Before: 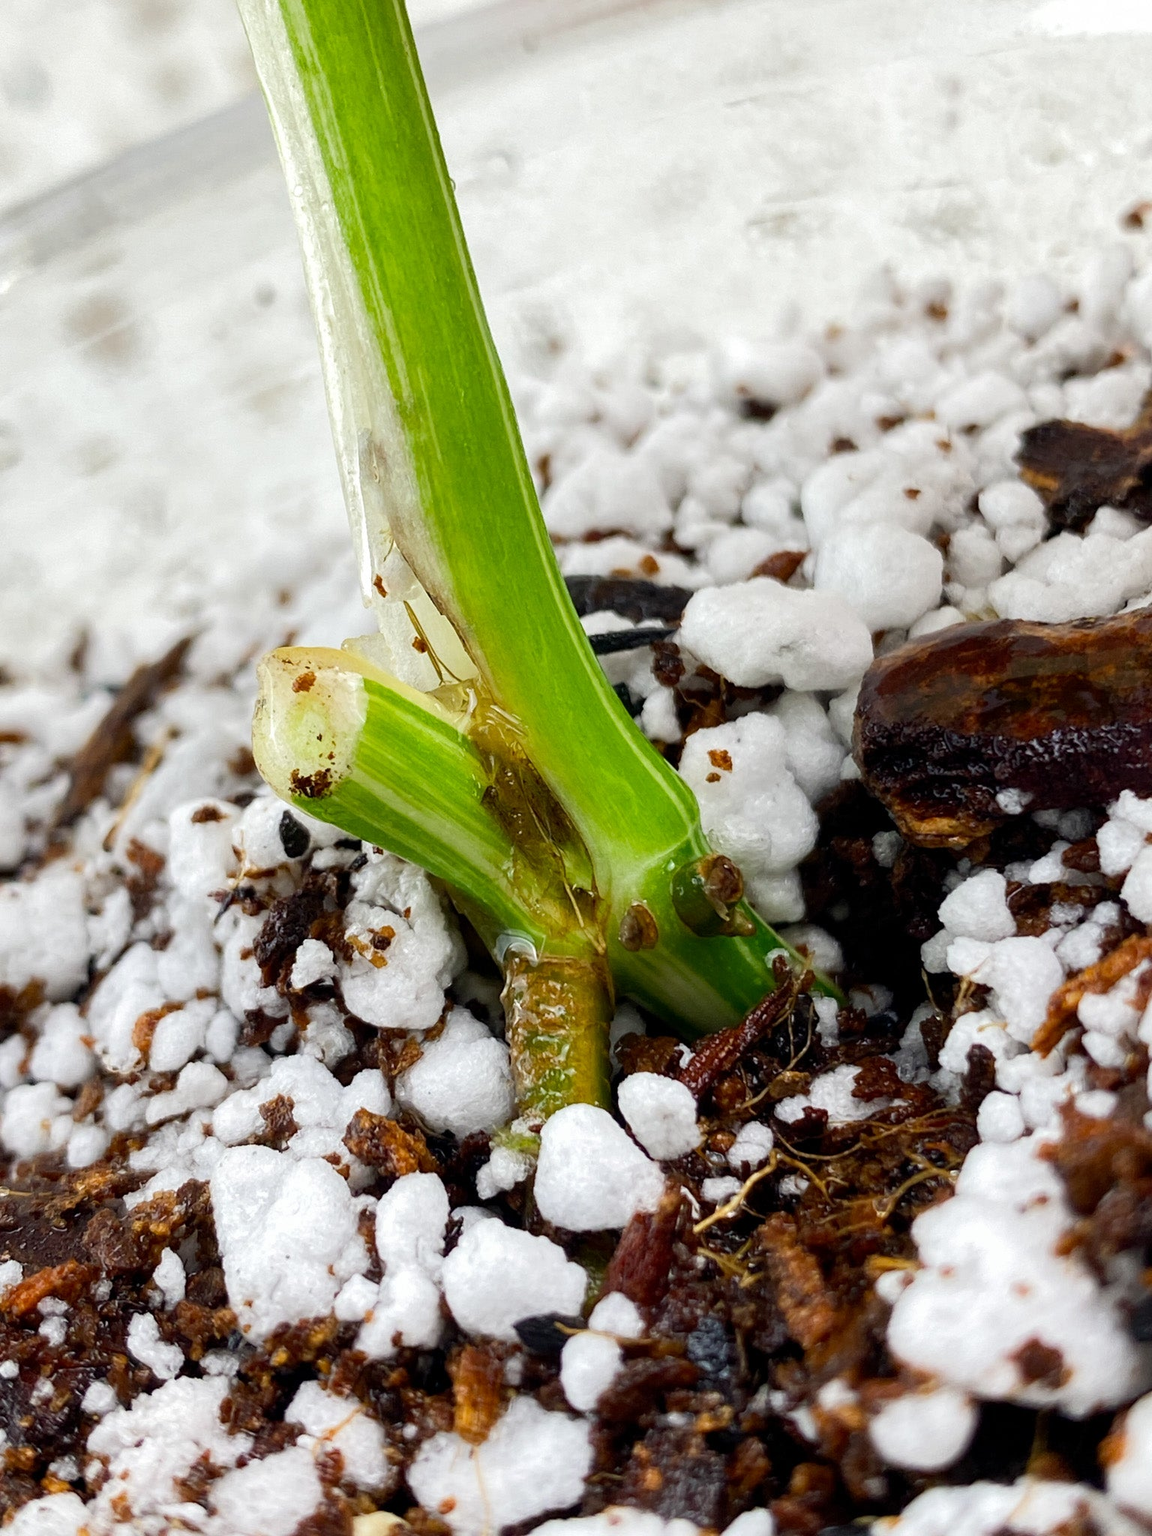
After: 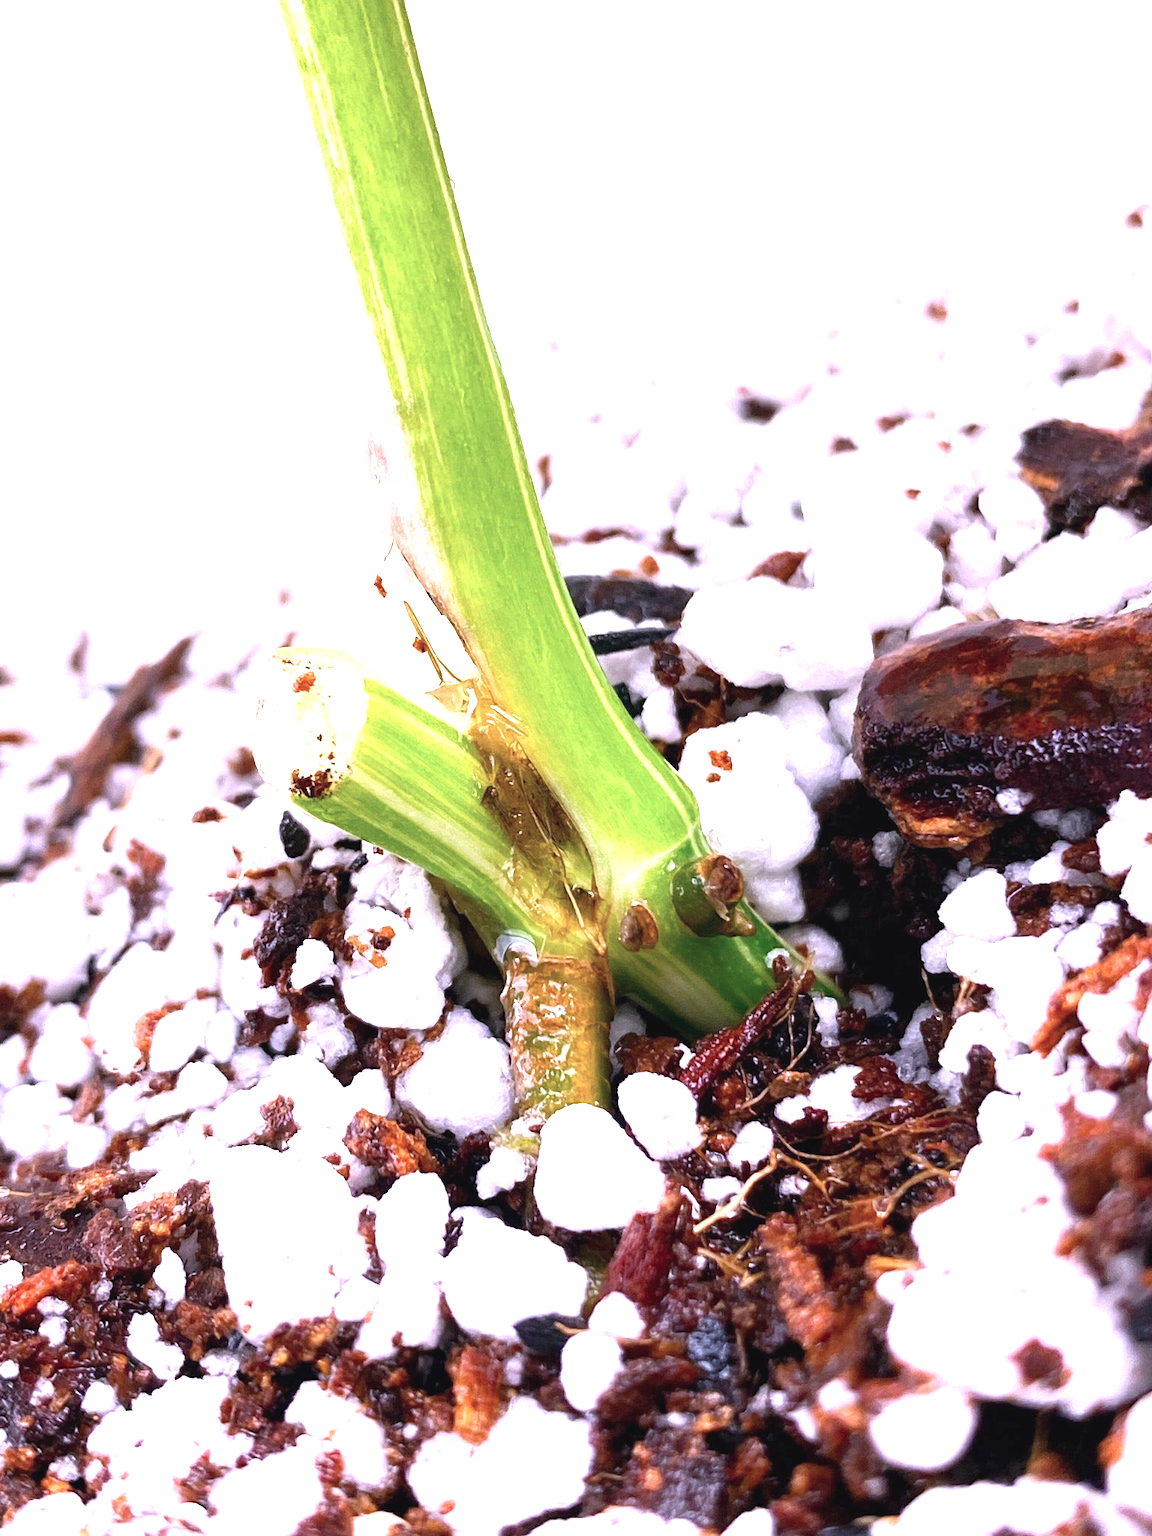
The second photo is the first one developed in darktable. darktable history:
exposure: black level correction -0.002, exposure 1.329 EV, compensate highlight preservation false
color correction: highlights a* 15.13, highlights b* -25.53
